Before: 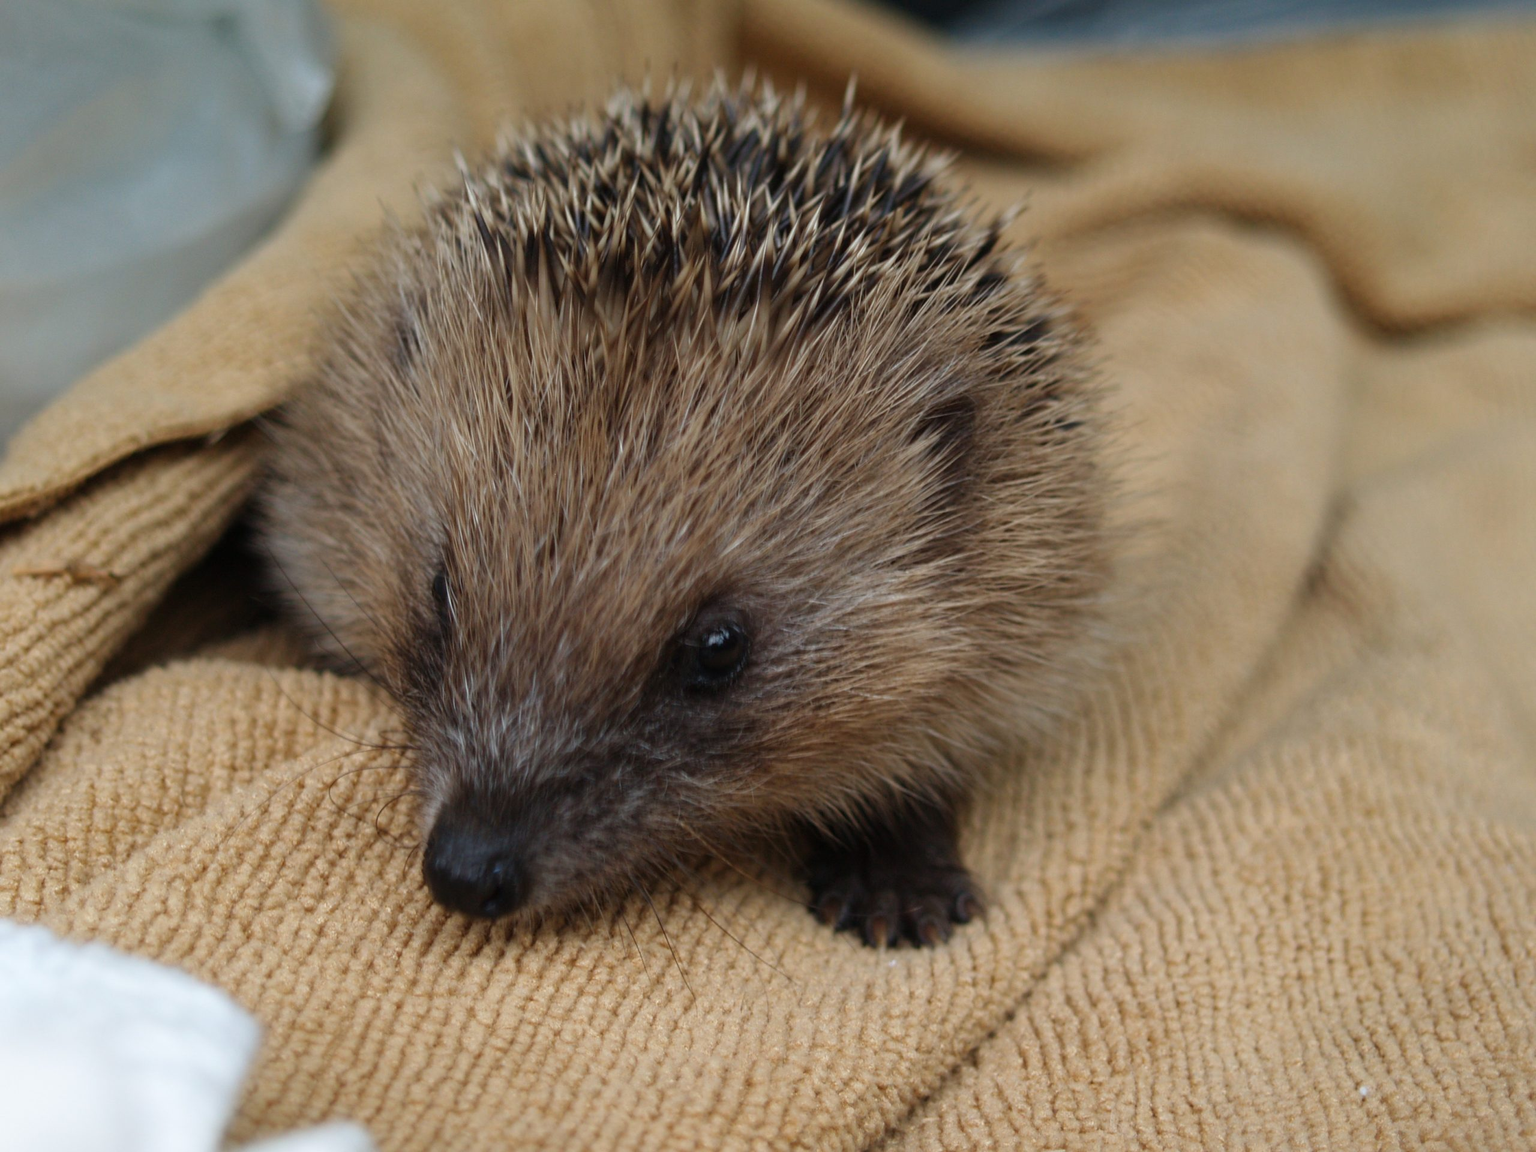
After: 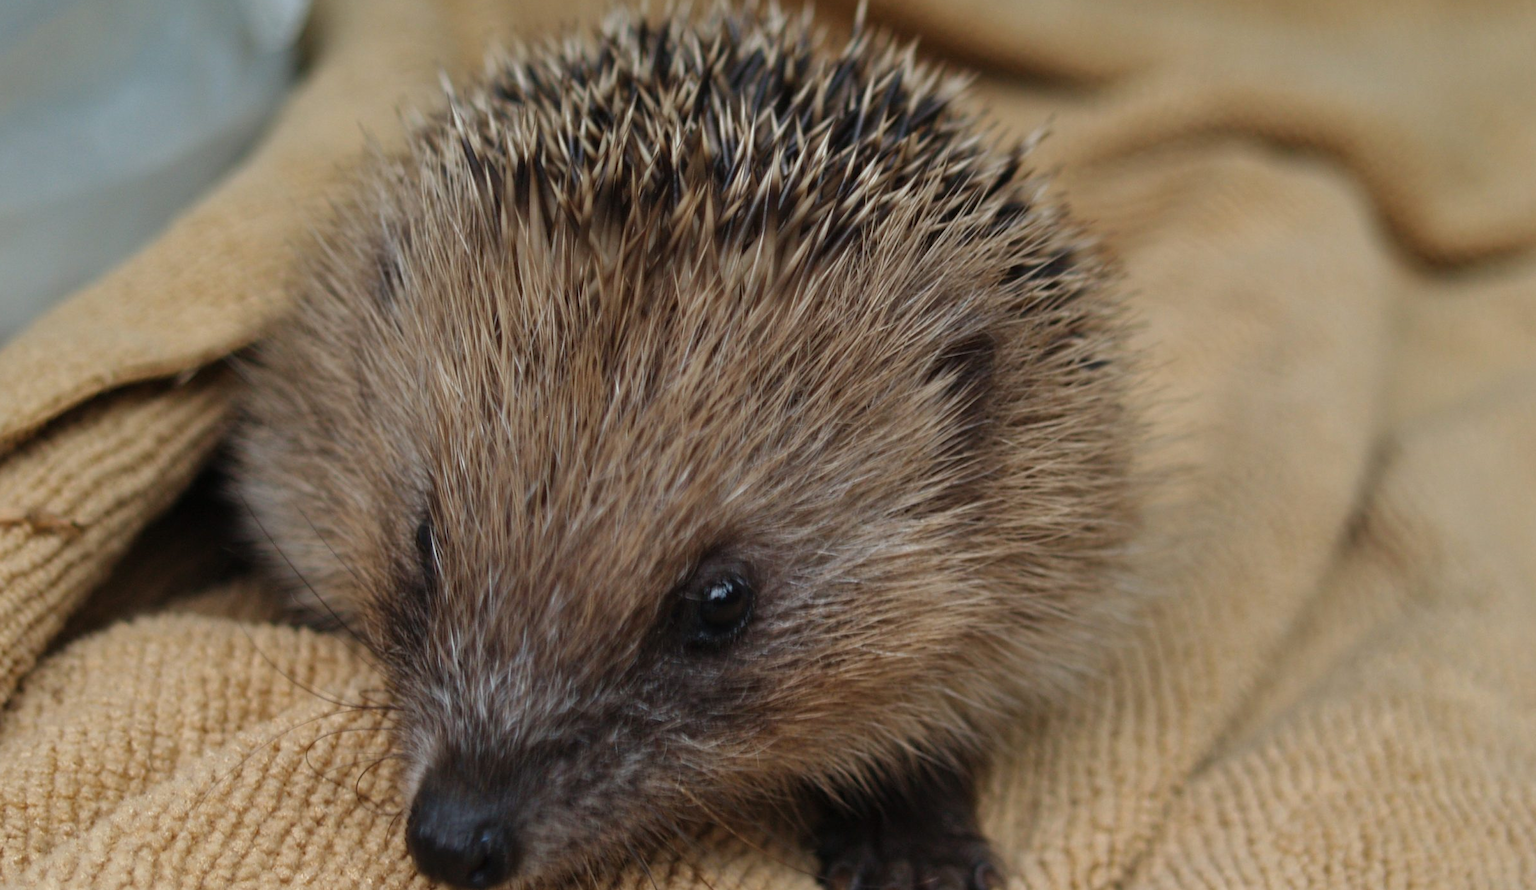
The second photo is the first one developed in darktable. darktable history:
crop: left 2.737%, top 7.287%, right 3.421%, bottom 20.179%
shadows and highlights: shadows 37.27, highlights -28.18, soften with gaussian
